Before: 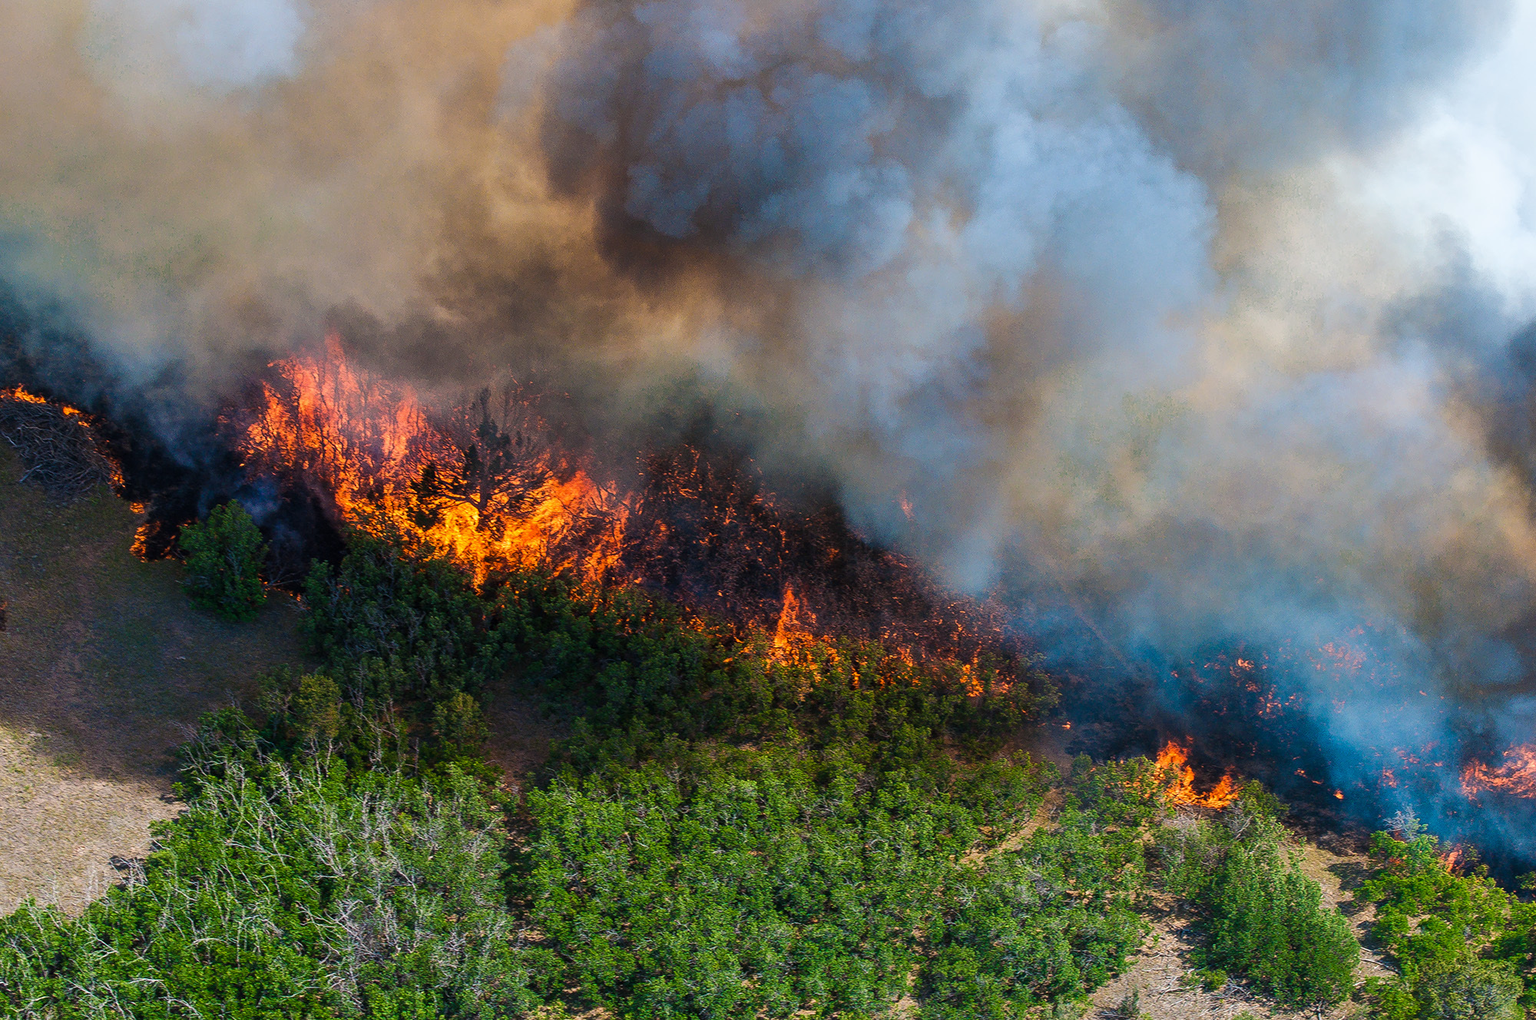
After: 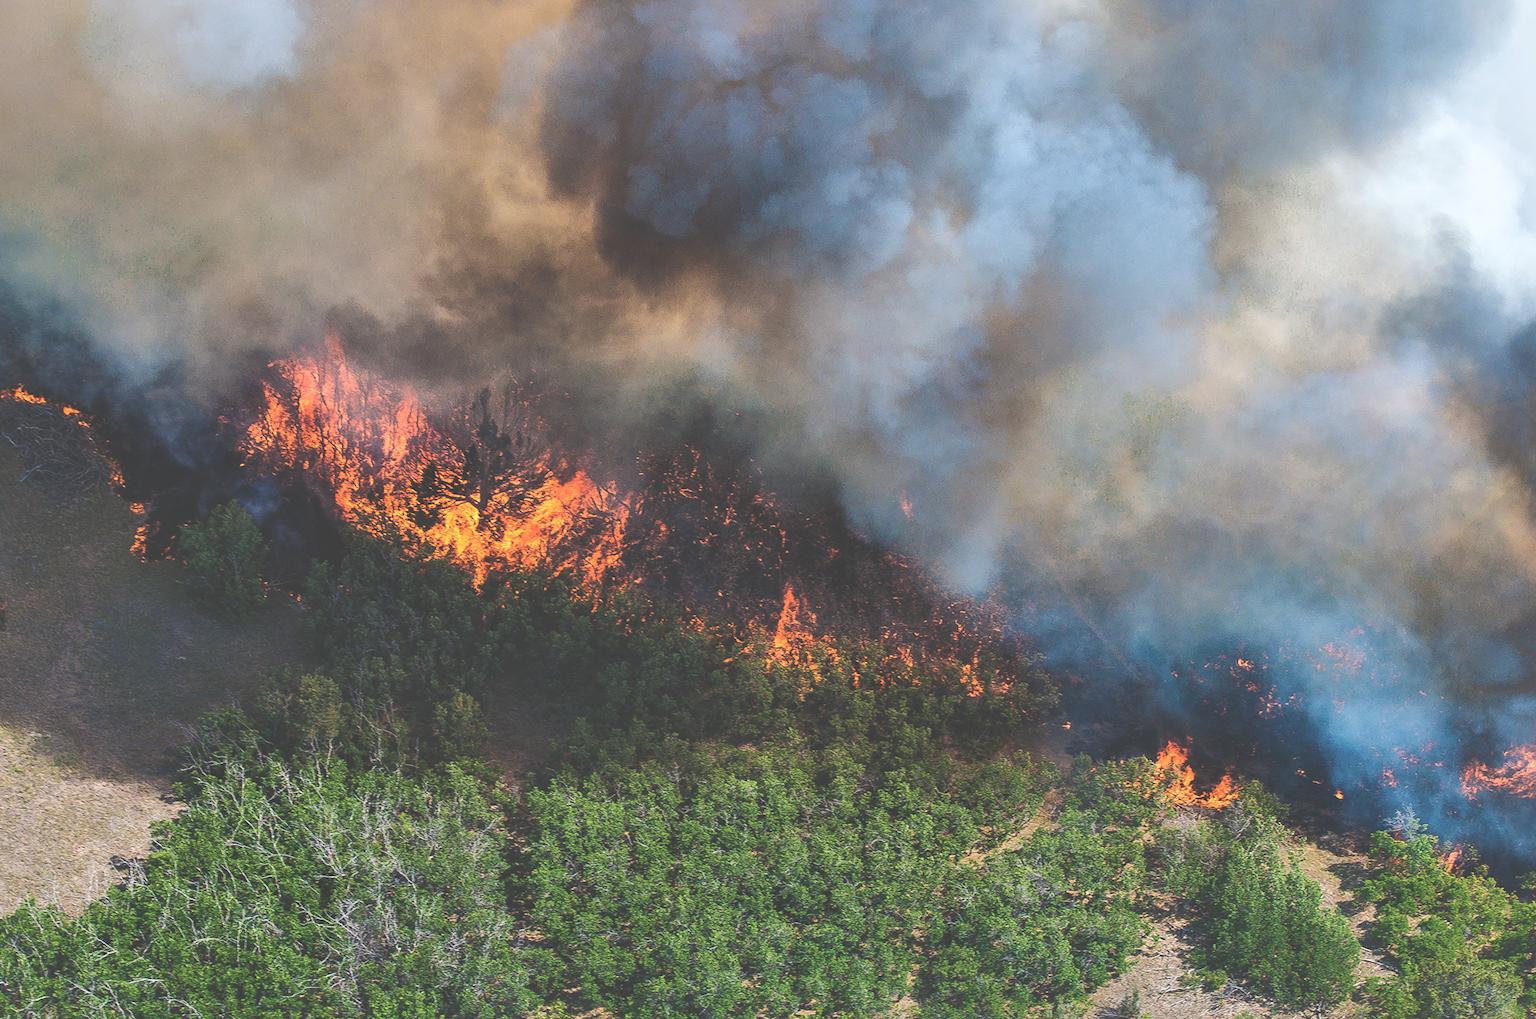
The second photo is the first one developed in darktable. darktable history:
exposure: black level correction -0.063, exposure -0.05 EV, compensate highlight preservation false
local contrast: mode bilateral grid, contrast 20, coarseness 99, detail 150%, midtone range 0.2
